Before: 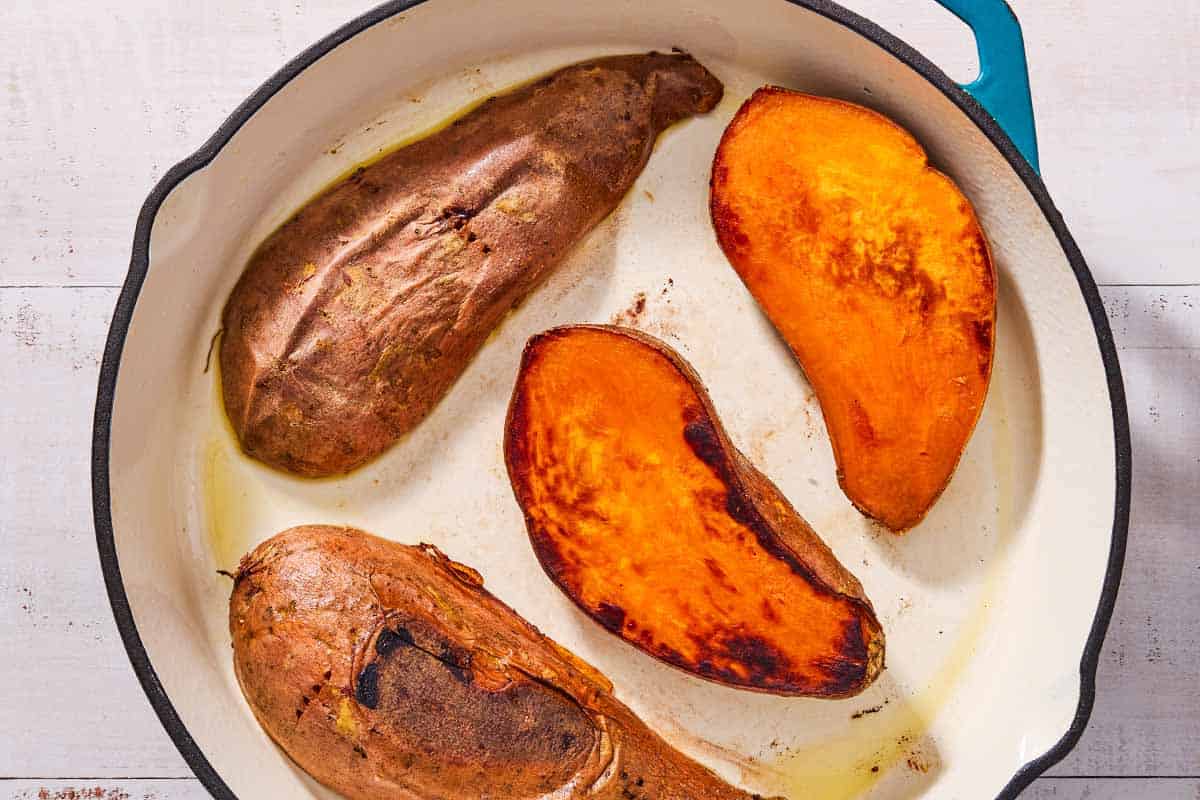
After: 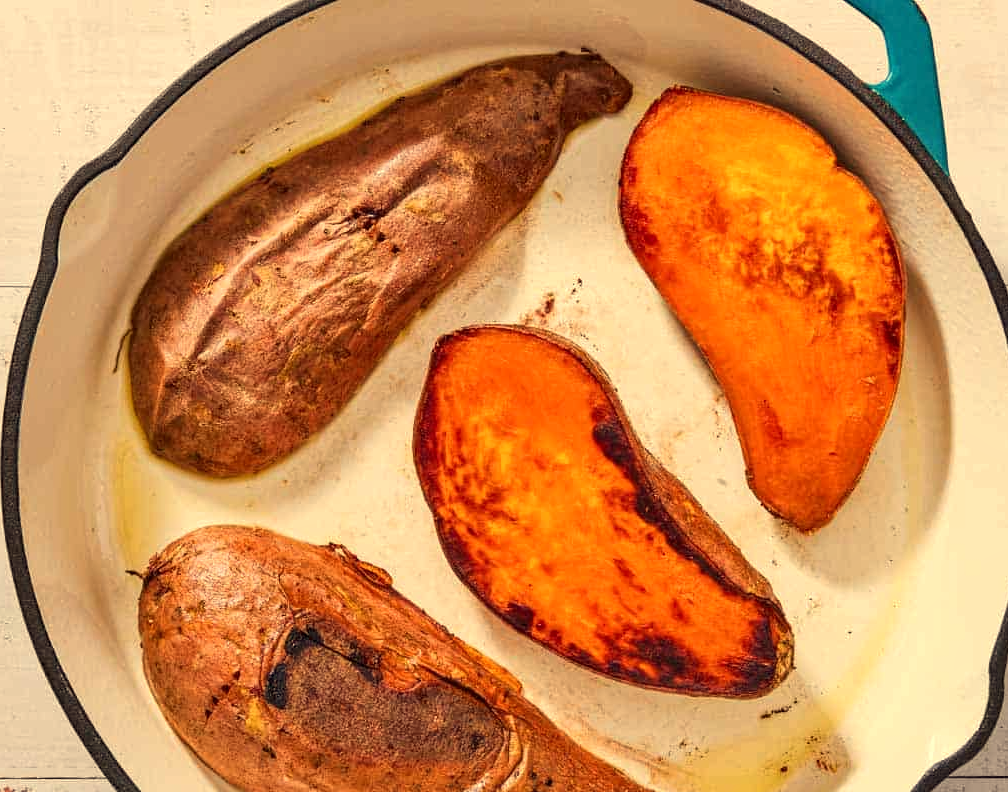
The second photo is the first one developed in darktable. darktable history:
local contrast: highlights 100%, shadows 100%, detail 120%, midtone range 0.2
crop: left 7.598%, right 7.873%
white balance: red 1.08, blue 0.791
exposure: compensate exposure bias true, compensate highlight preservation false
